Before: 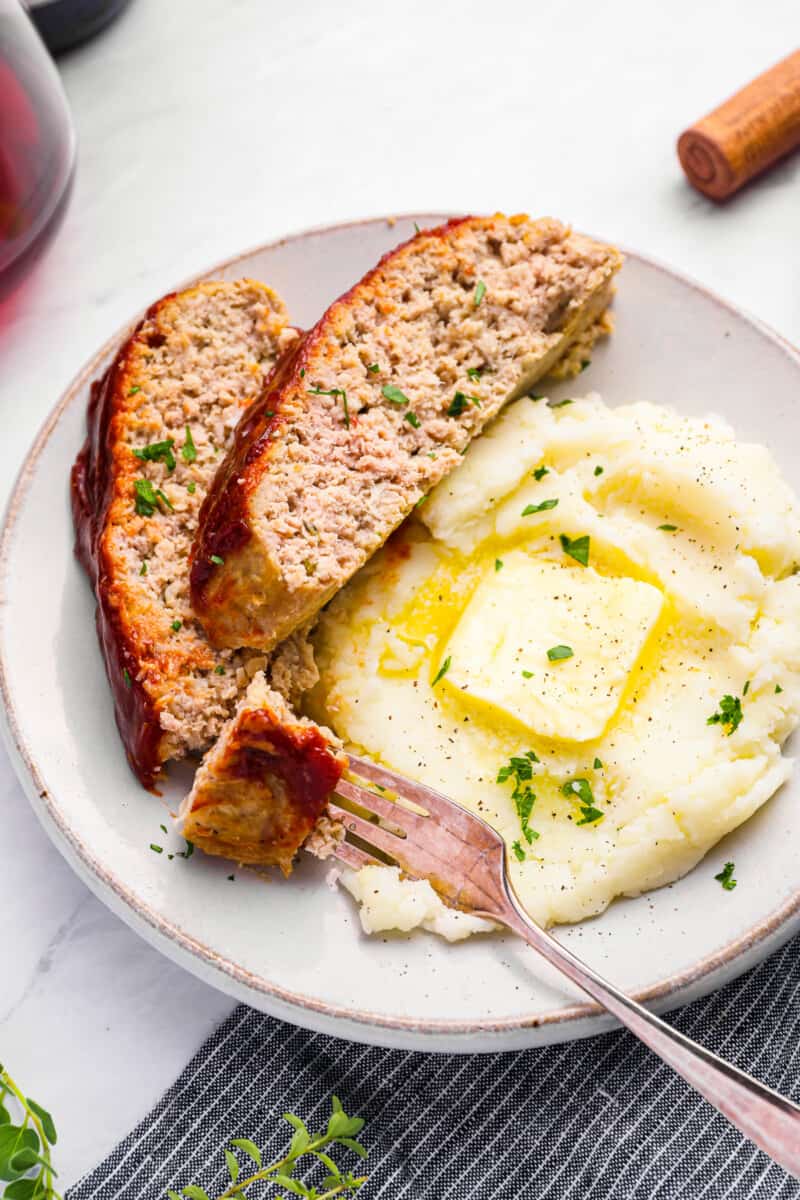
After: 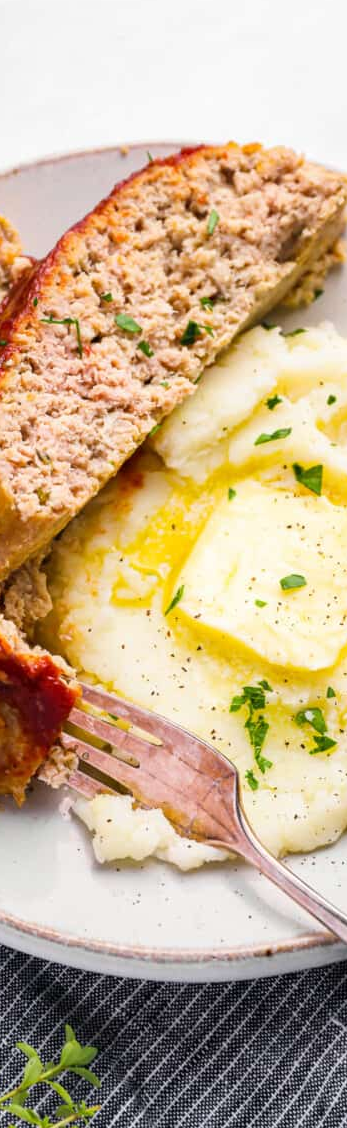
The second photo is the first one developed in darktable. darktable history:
crop: left 33.436%, top 5.978%, right 23.083%
